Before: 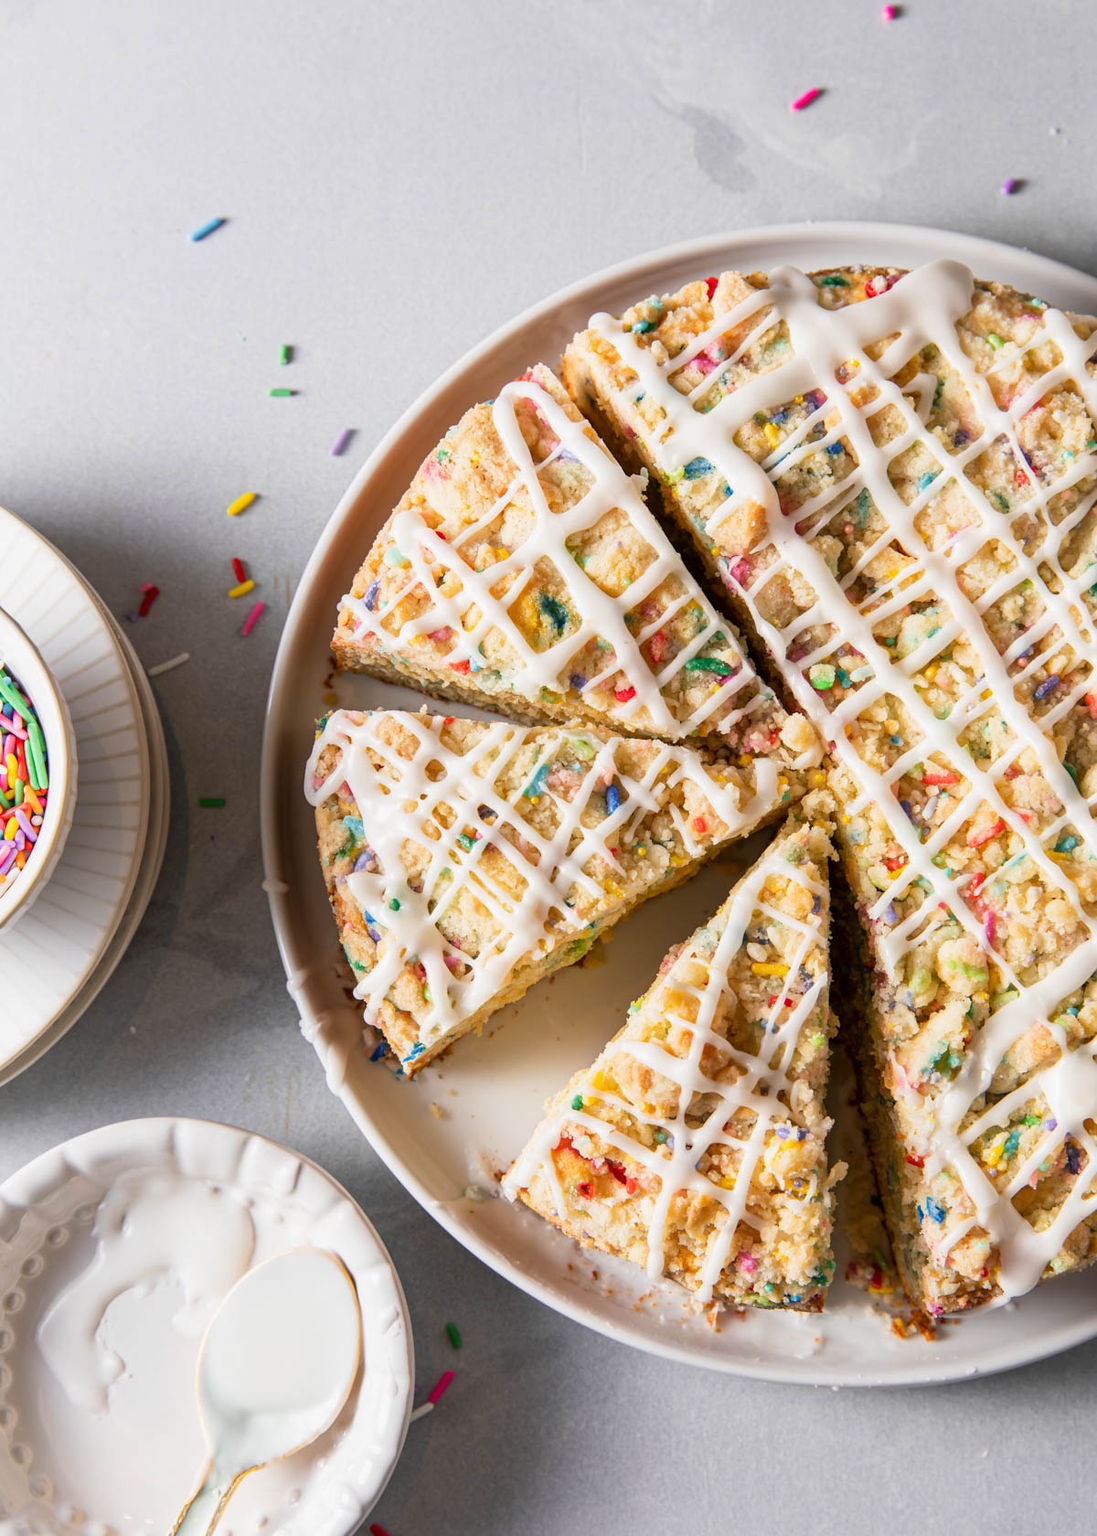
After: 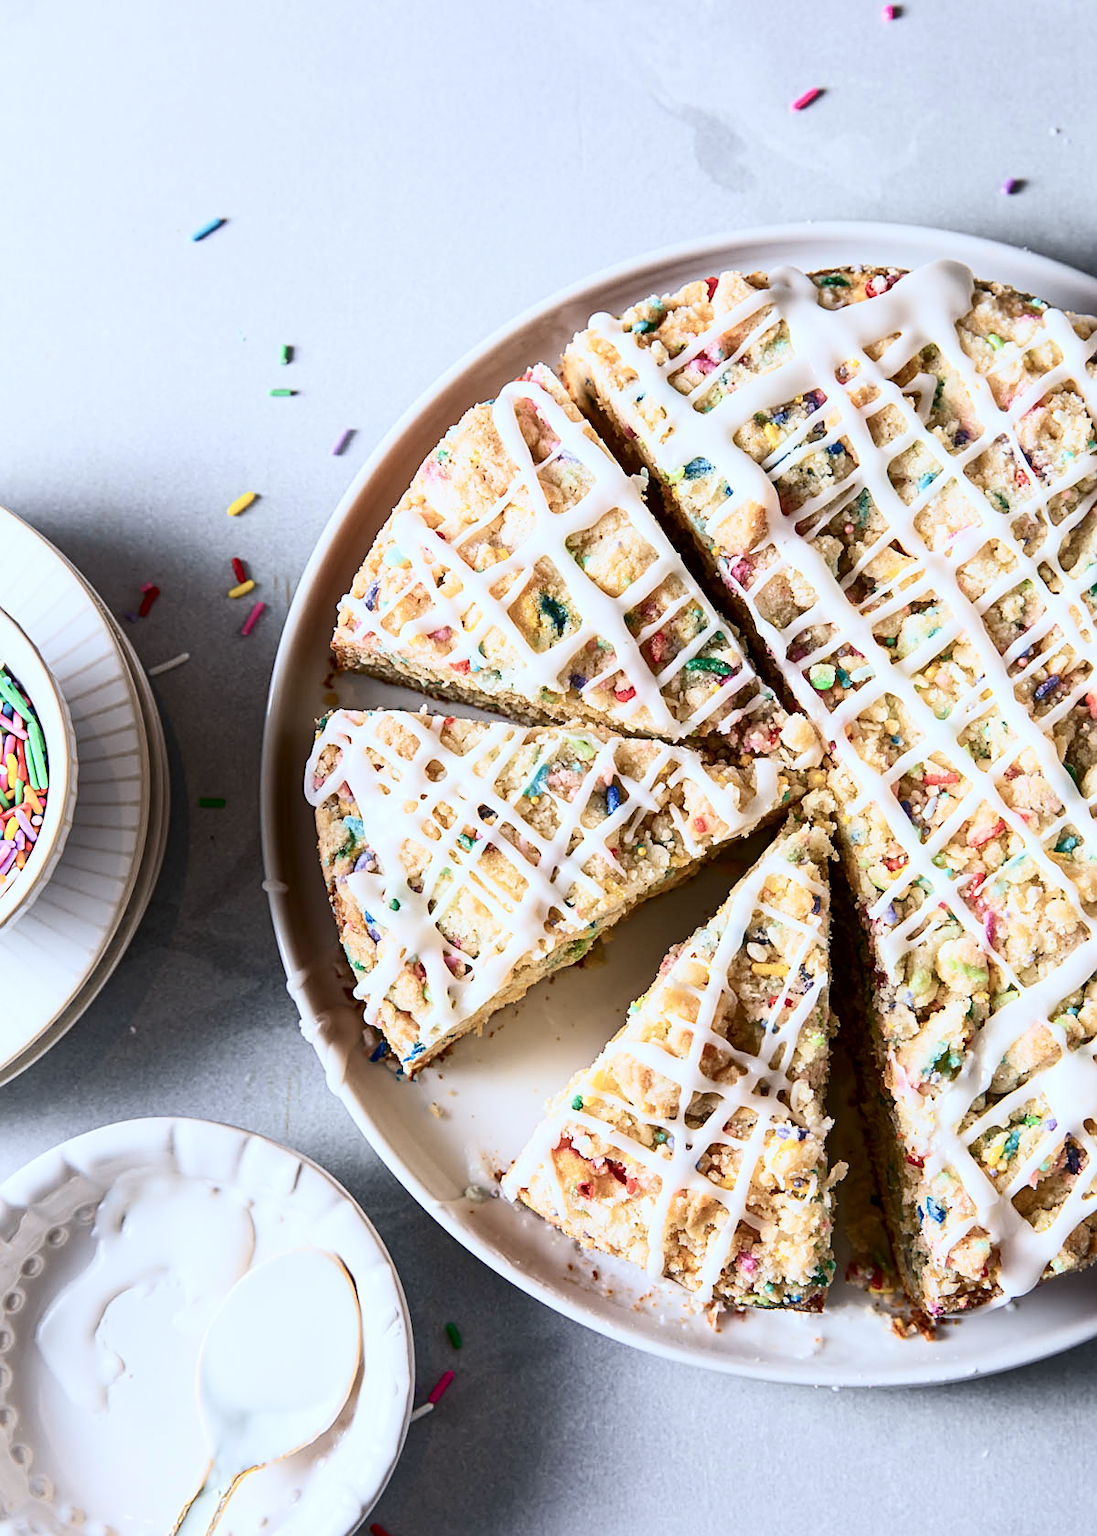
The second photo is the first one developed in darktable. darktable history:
sharpen: on, module defaults
color calibration: illuminant as shot in camera, x 0.369, y 0.376, temperature 4328.46 K, gamut compression 3
contrast brightness saturation: contrast 0.28
